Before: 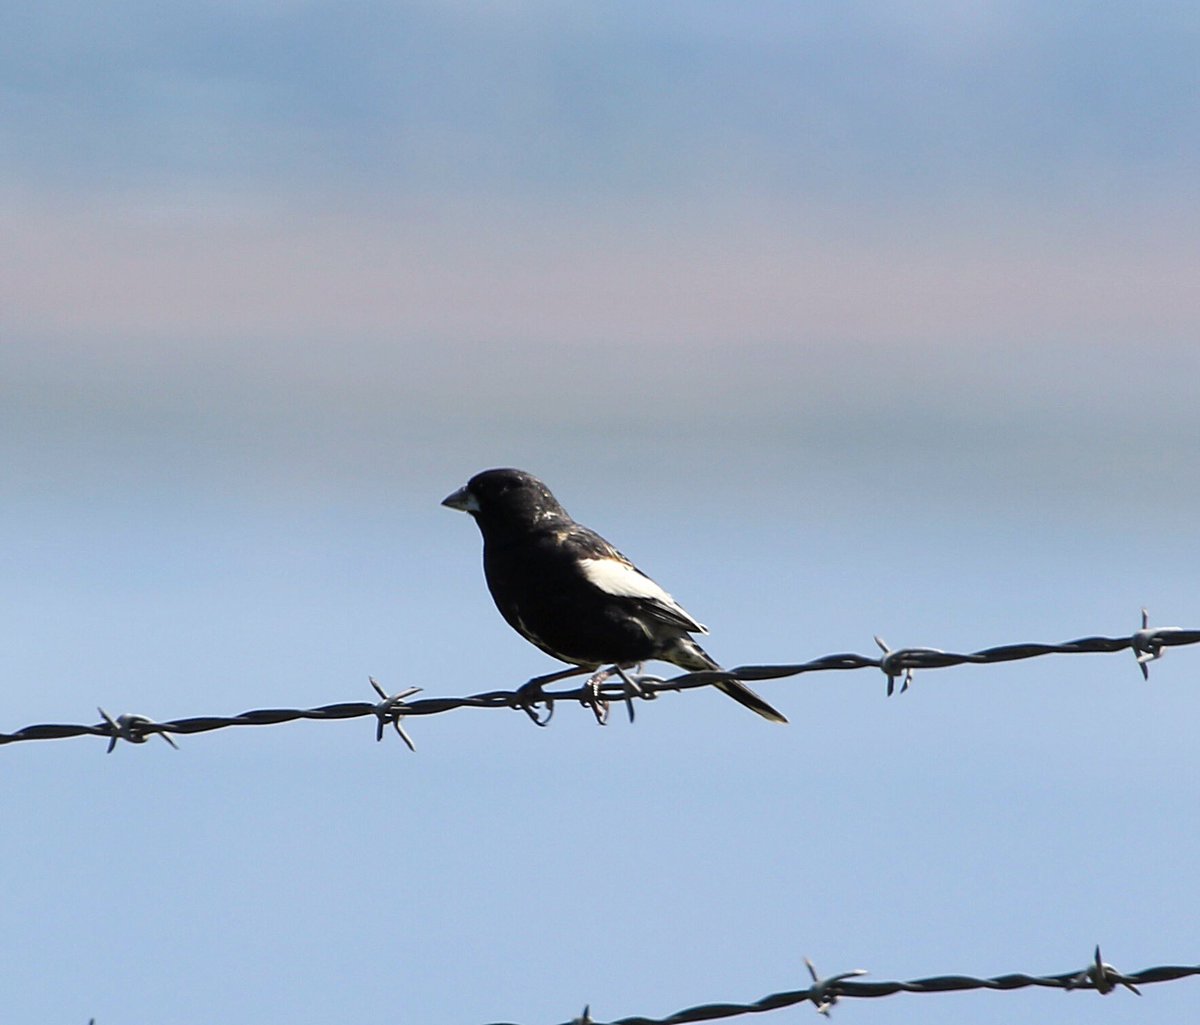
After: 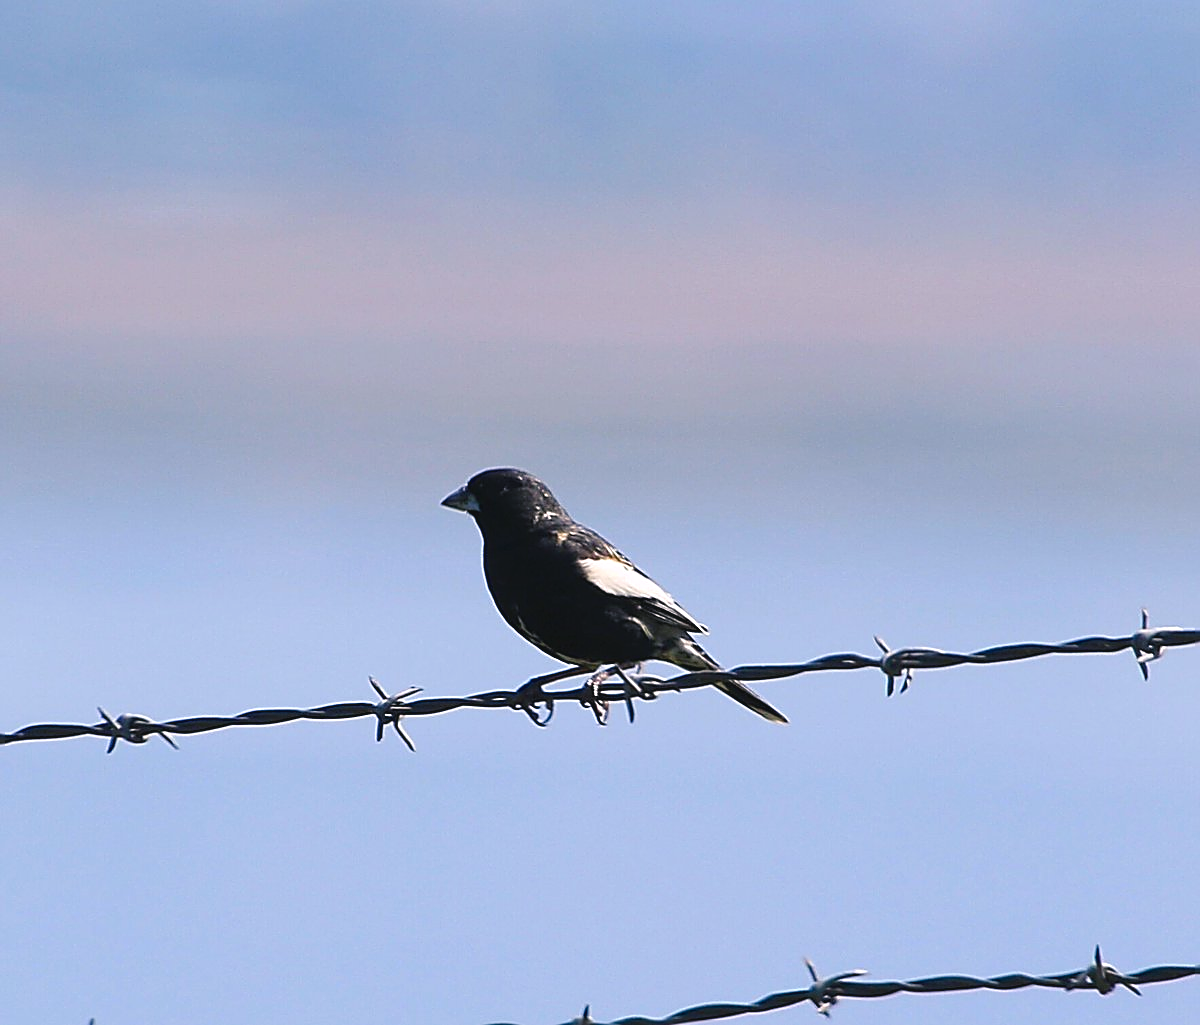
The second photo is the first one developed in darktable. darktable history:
white balance: red 1.004, blue 1.096
sharpen: amount 0.901
color balance rgb: shadows lift › chroma 2%, shadows lift › hue 219.6°, power › hue 313.2°, highlights gain › chroma 3%, highlights gain › hue 75.6°, global offset › luminance 0.5%, perceptual saturation grading › global saturation 15.33%, perceptual saturation grading › highlights -19.33%, perceptual saturation grading › shadows 20%, global vibrance 20%
